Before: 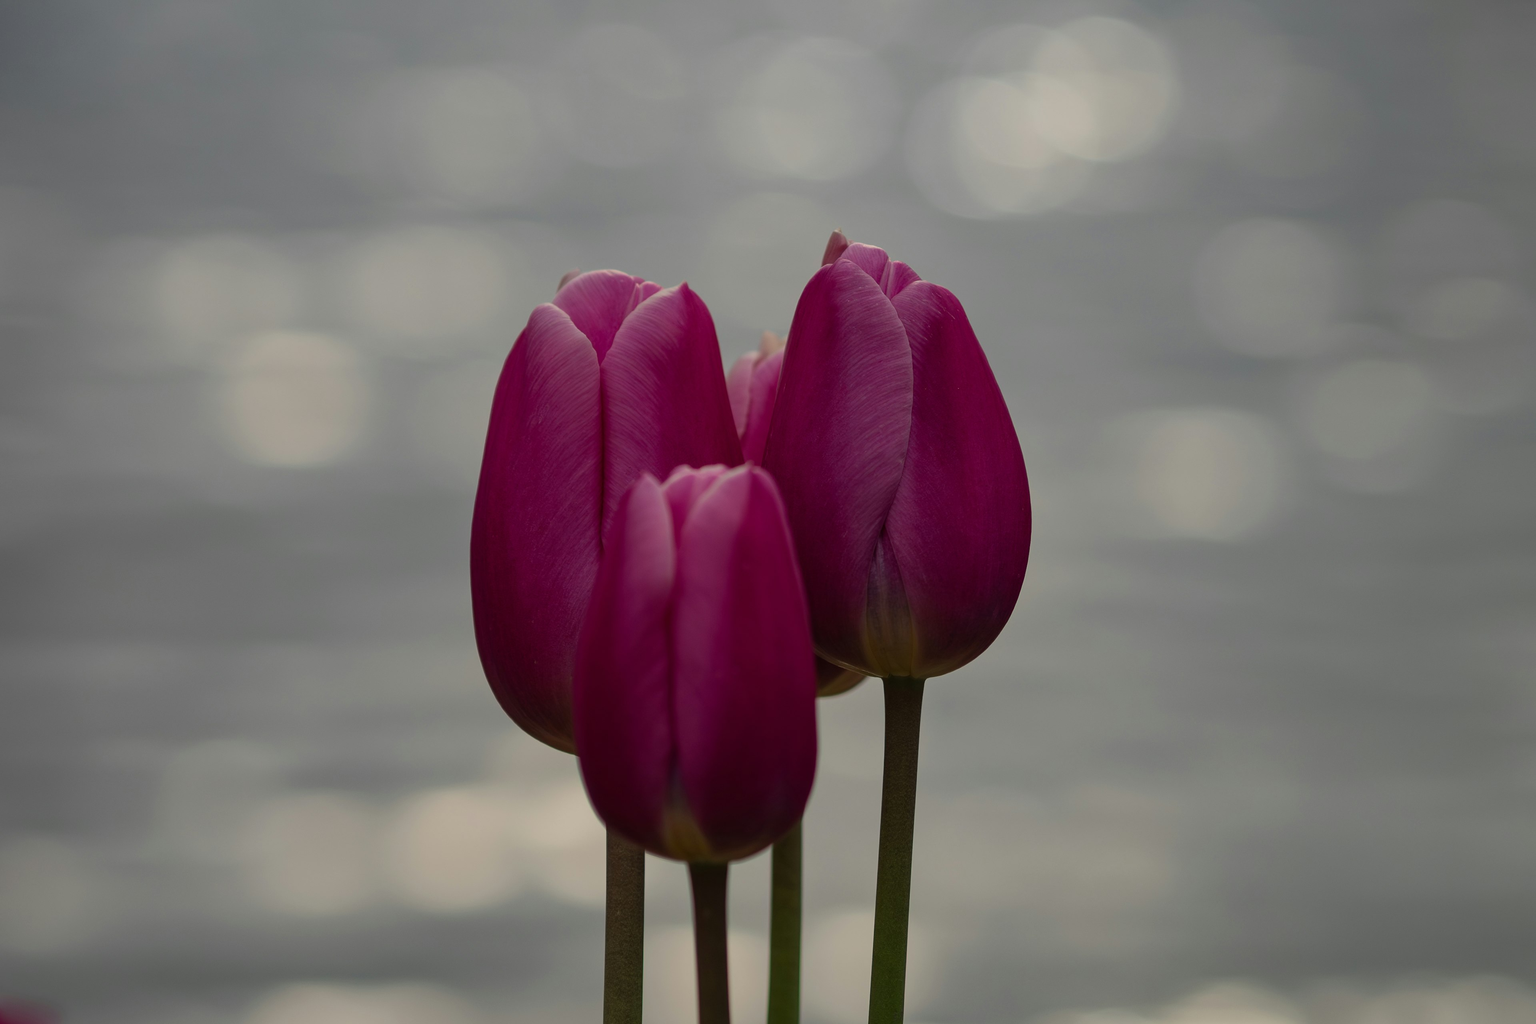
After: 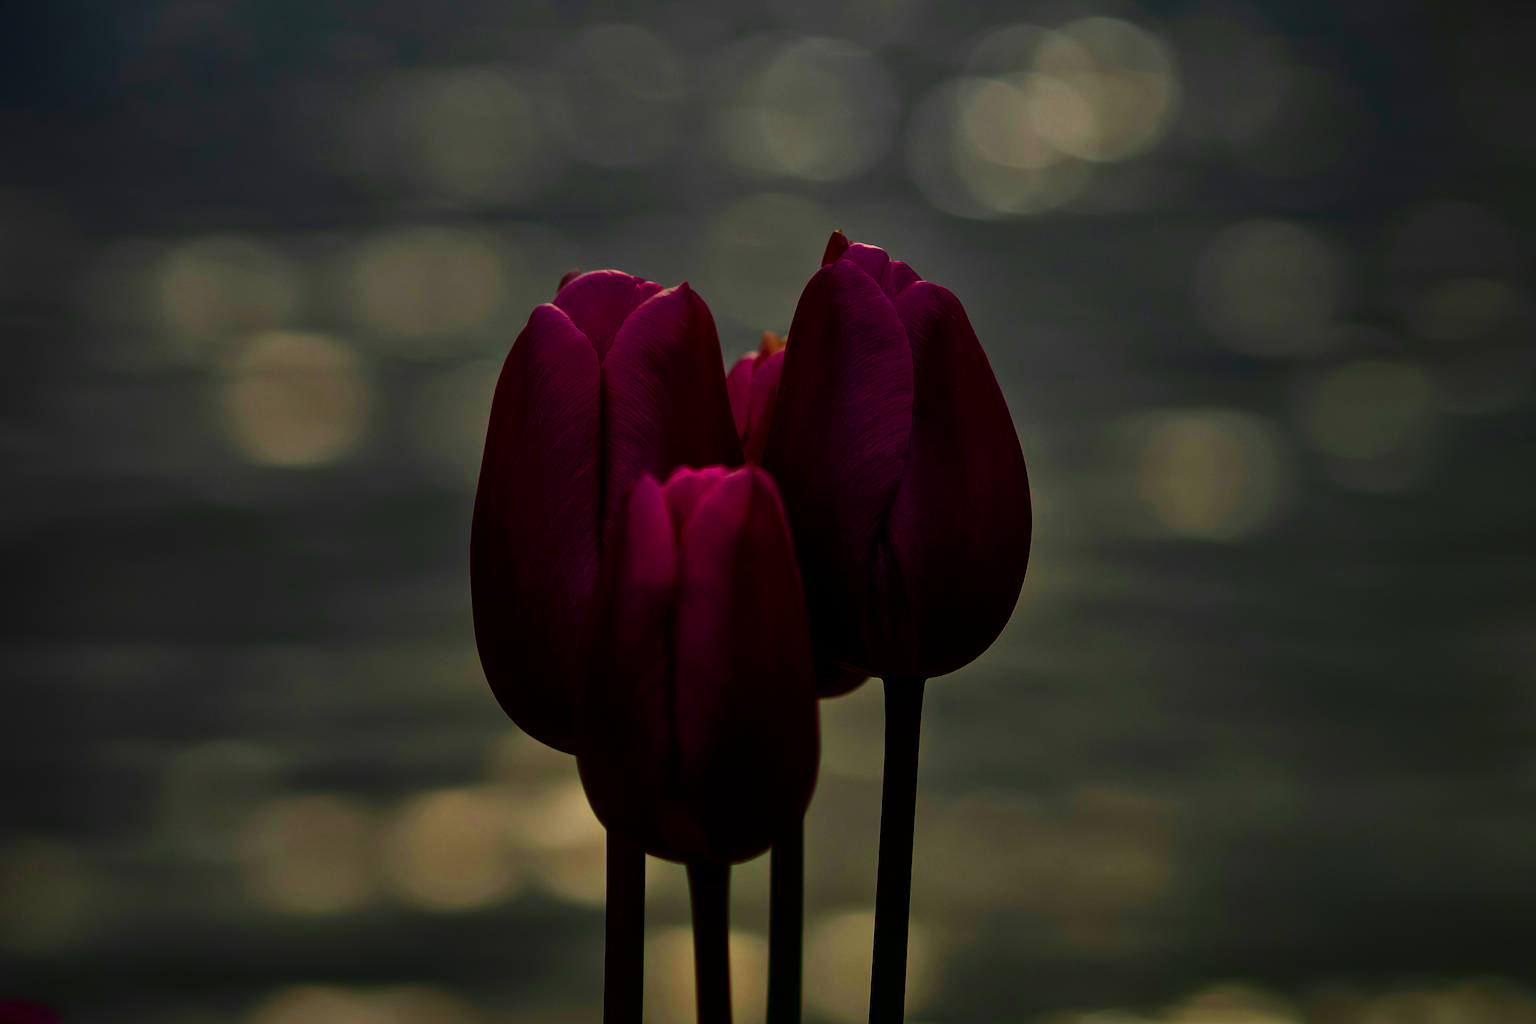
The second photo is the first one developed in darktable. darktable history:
contrast brightness saturation: brightness -1, saturation 1
tone curve: curves: ch0 [(0, 0) (0.004, 0.001) (0.133, 0.112) (0.325, 0.362) (0.832, 0.893) (1, 1)], color space Lab, linked channels, preserve colors none
shadows and highlights: highlights color adjustment 0%, low approximation 0.01, soften with gaussian
